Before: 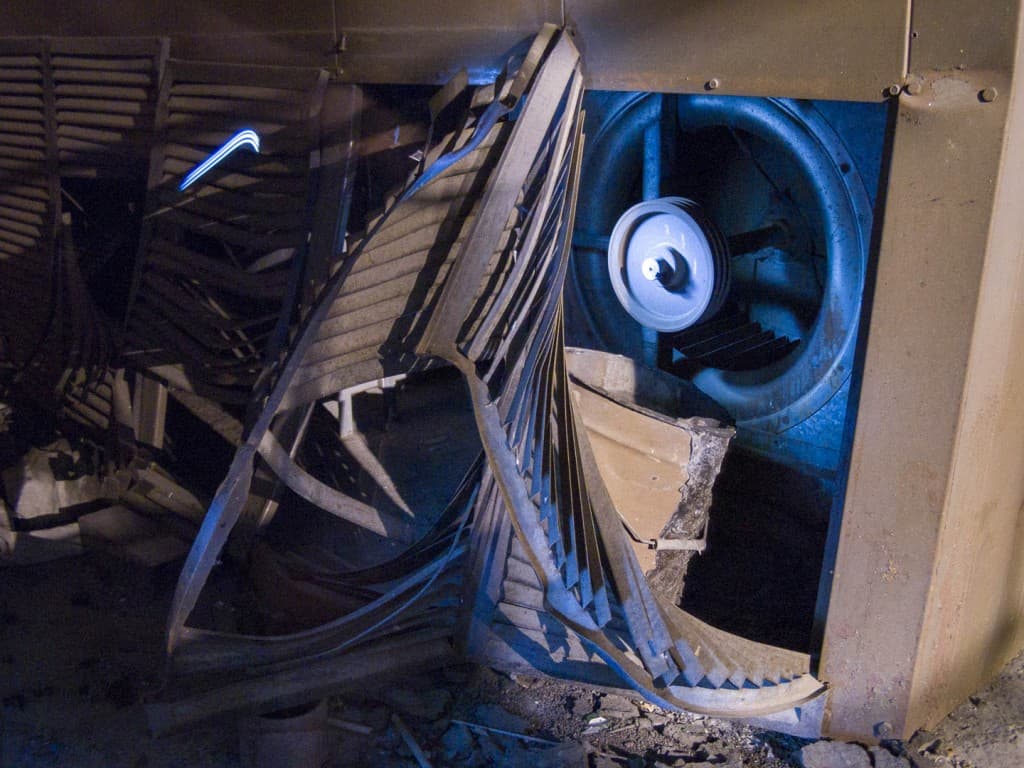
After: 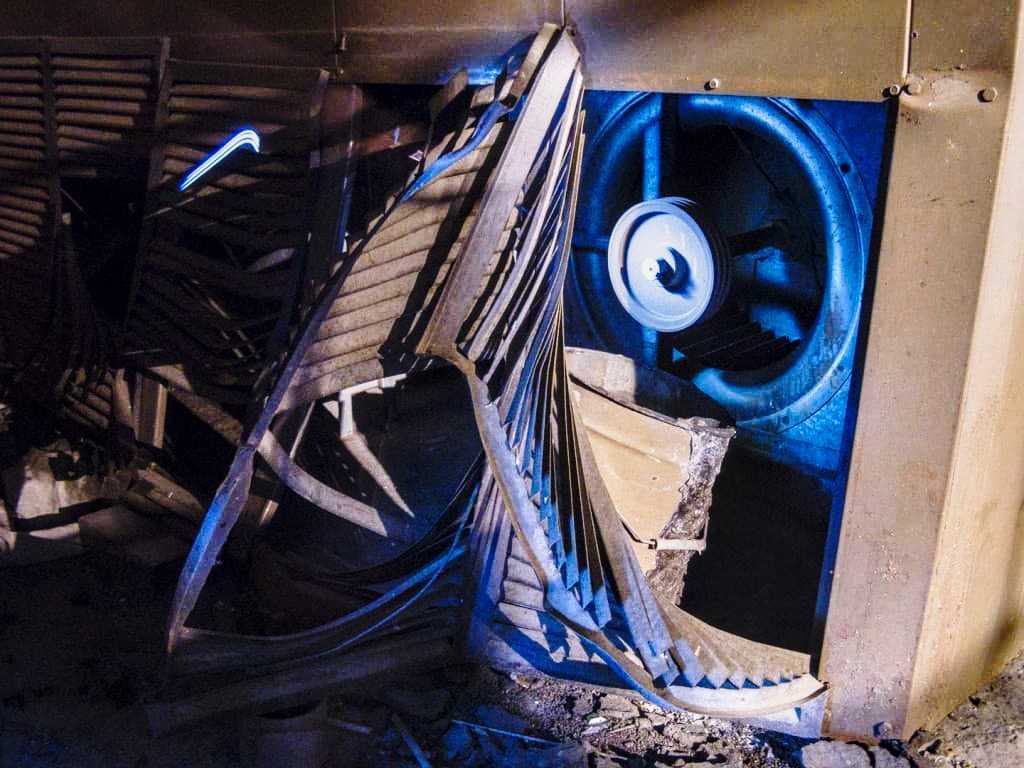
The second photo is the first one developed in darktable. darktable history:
base curve: curves: ch0 [(0, 0) (0.04, 0.03) (0.133, 0.232) (0.448, 0.748) (0.843, 0.968) (1, 1)], exposure shift 0.01, preserve colors none
local contrast: on, module defaults
